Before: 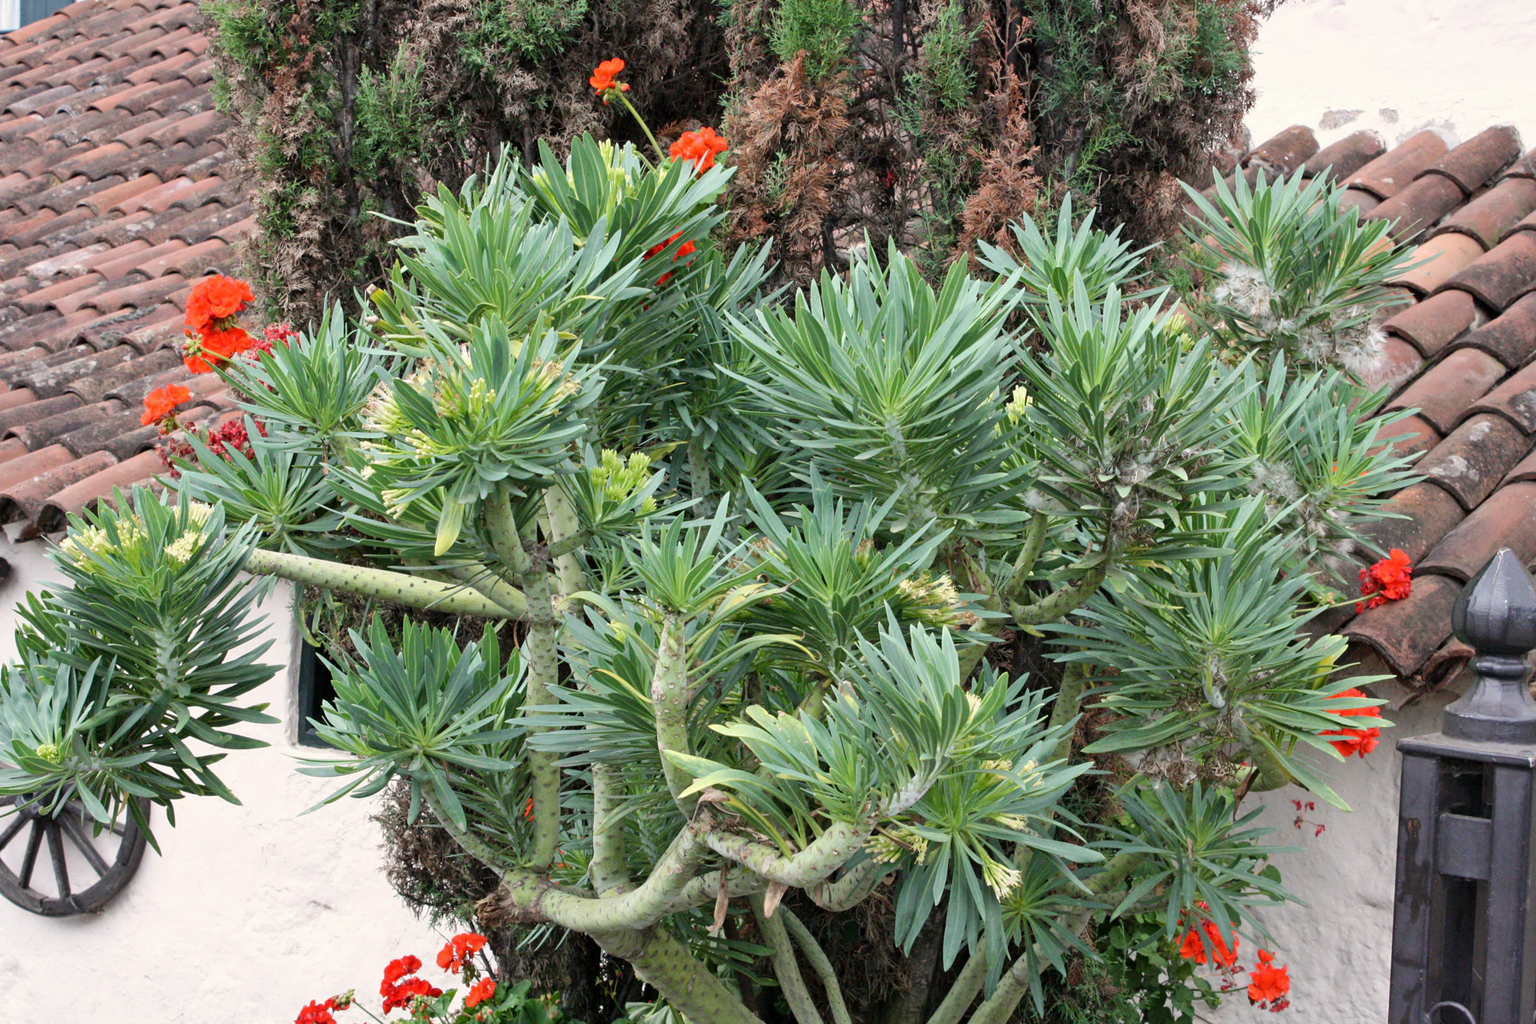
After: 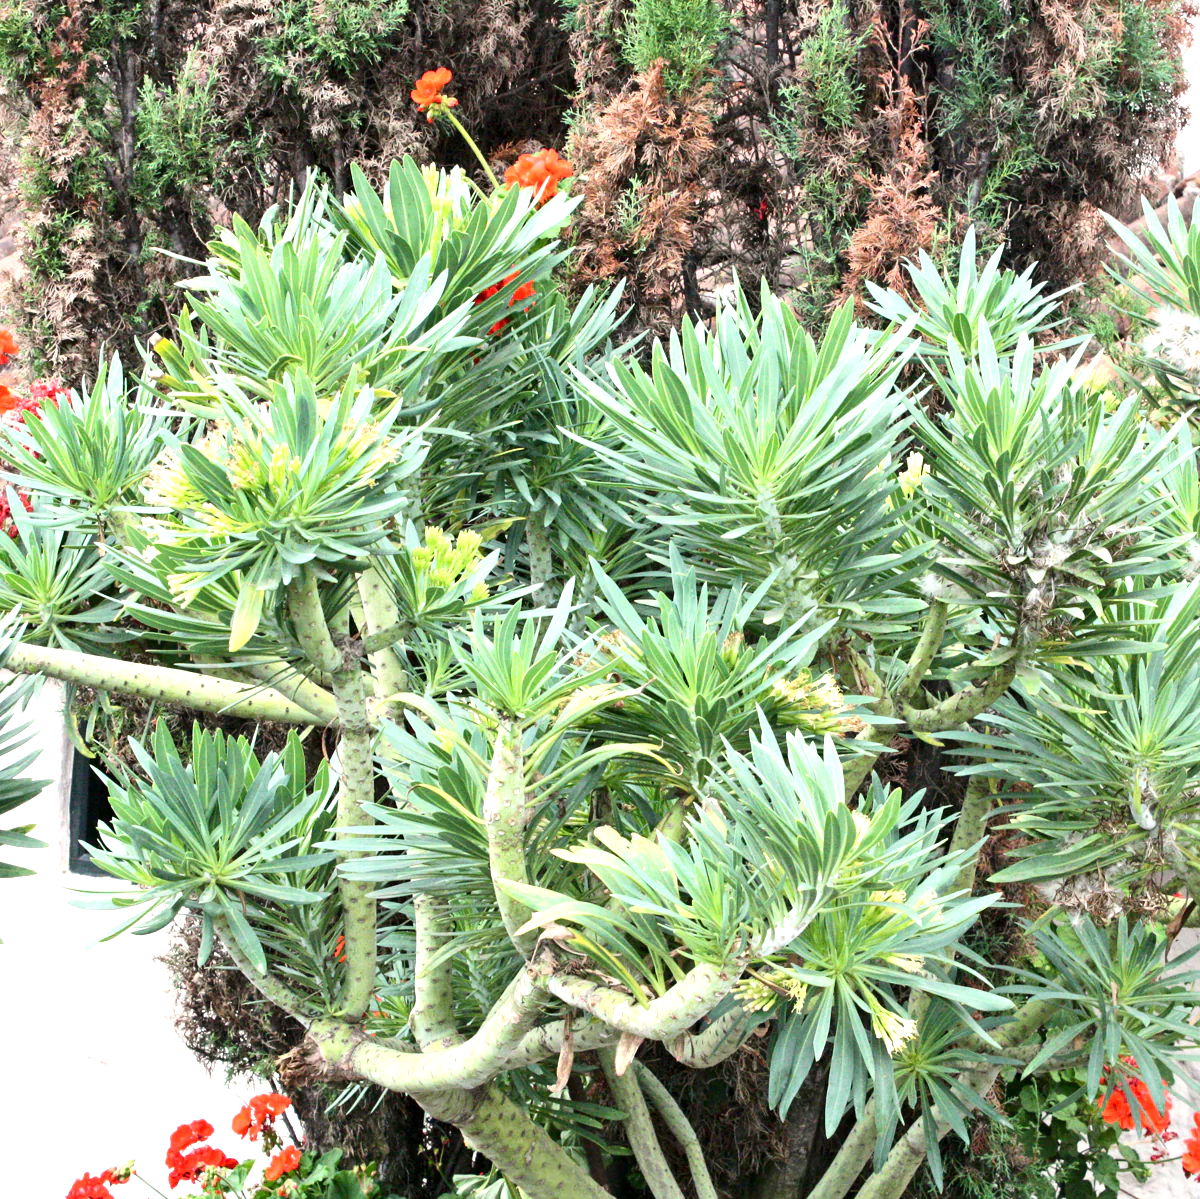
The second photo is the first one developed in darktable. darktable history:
contrast brightness saturation: contrast 0.144
exposure: exposure 1.067 EV, compensate exposure bias true, compensate highlight preservation false
crop and rotate: left 15.579%, right 17.736%
